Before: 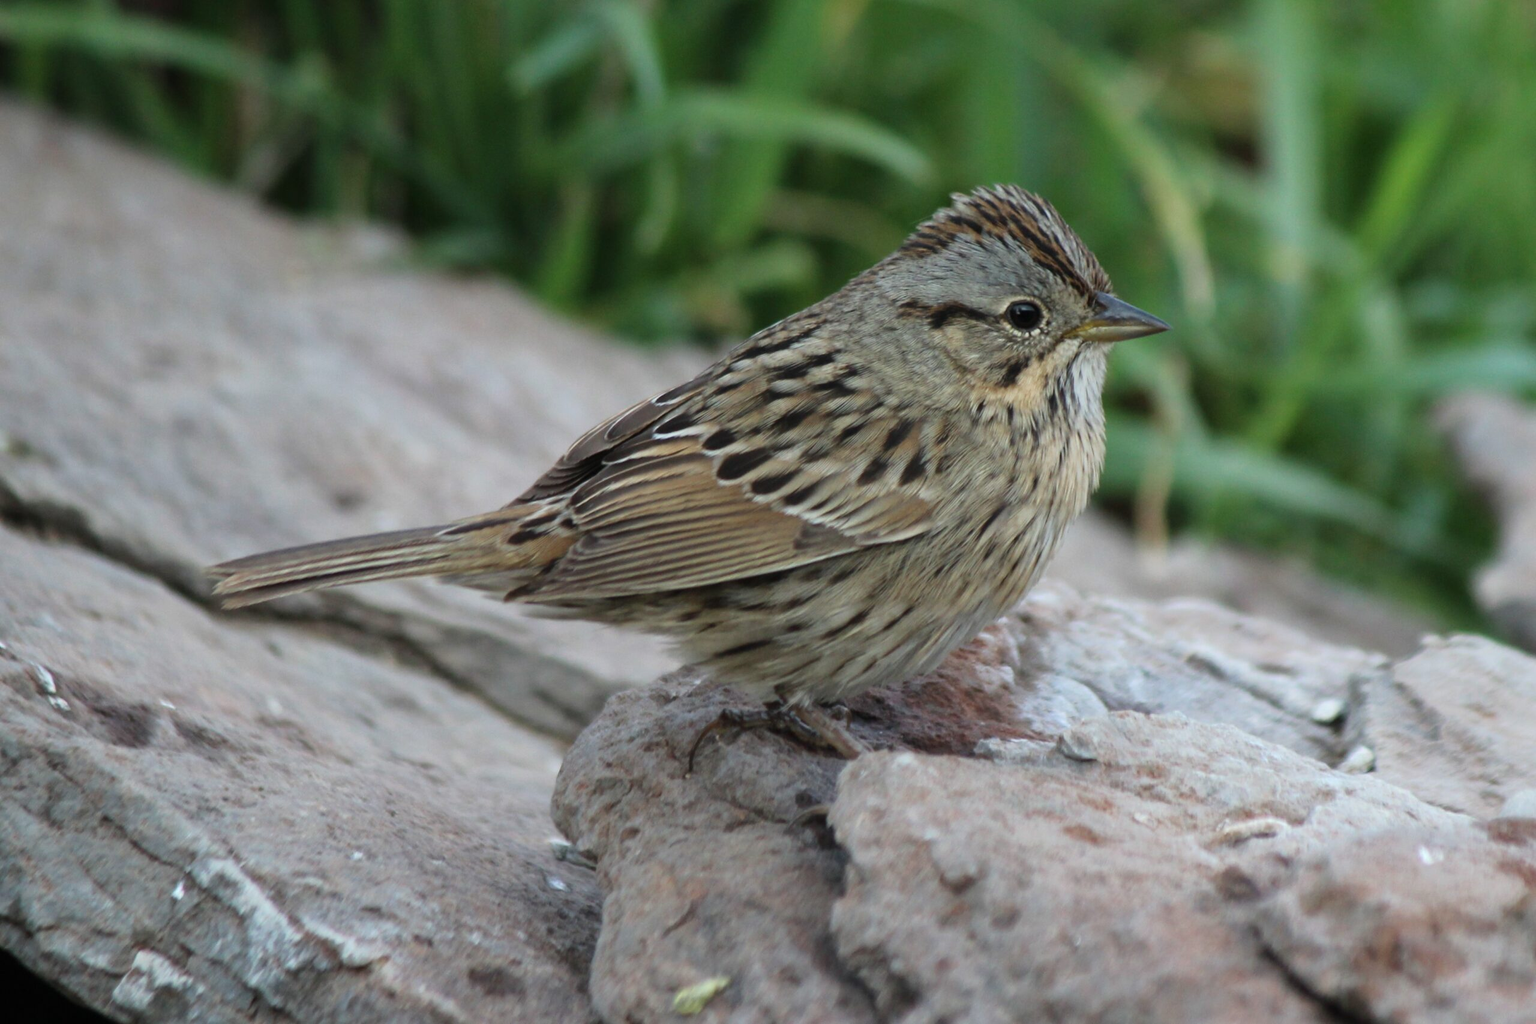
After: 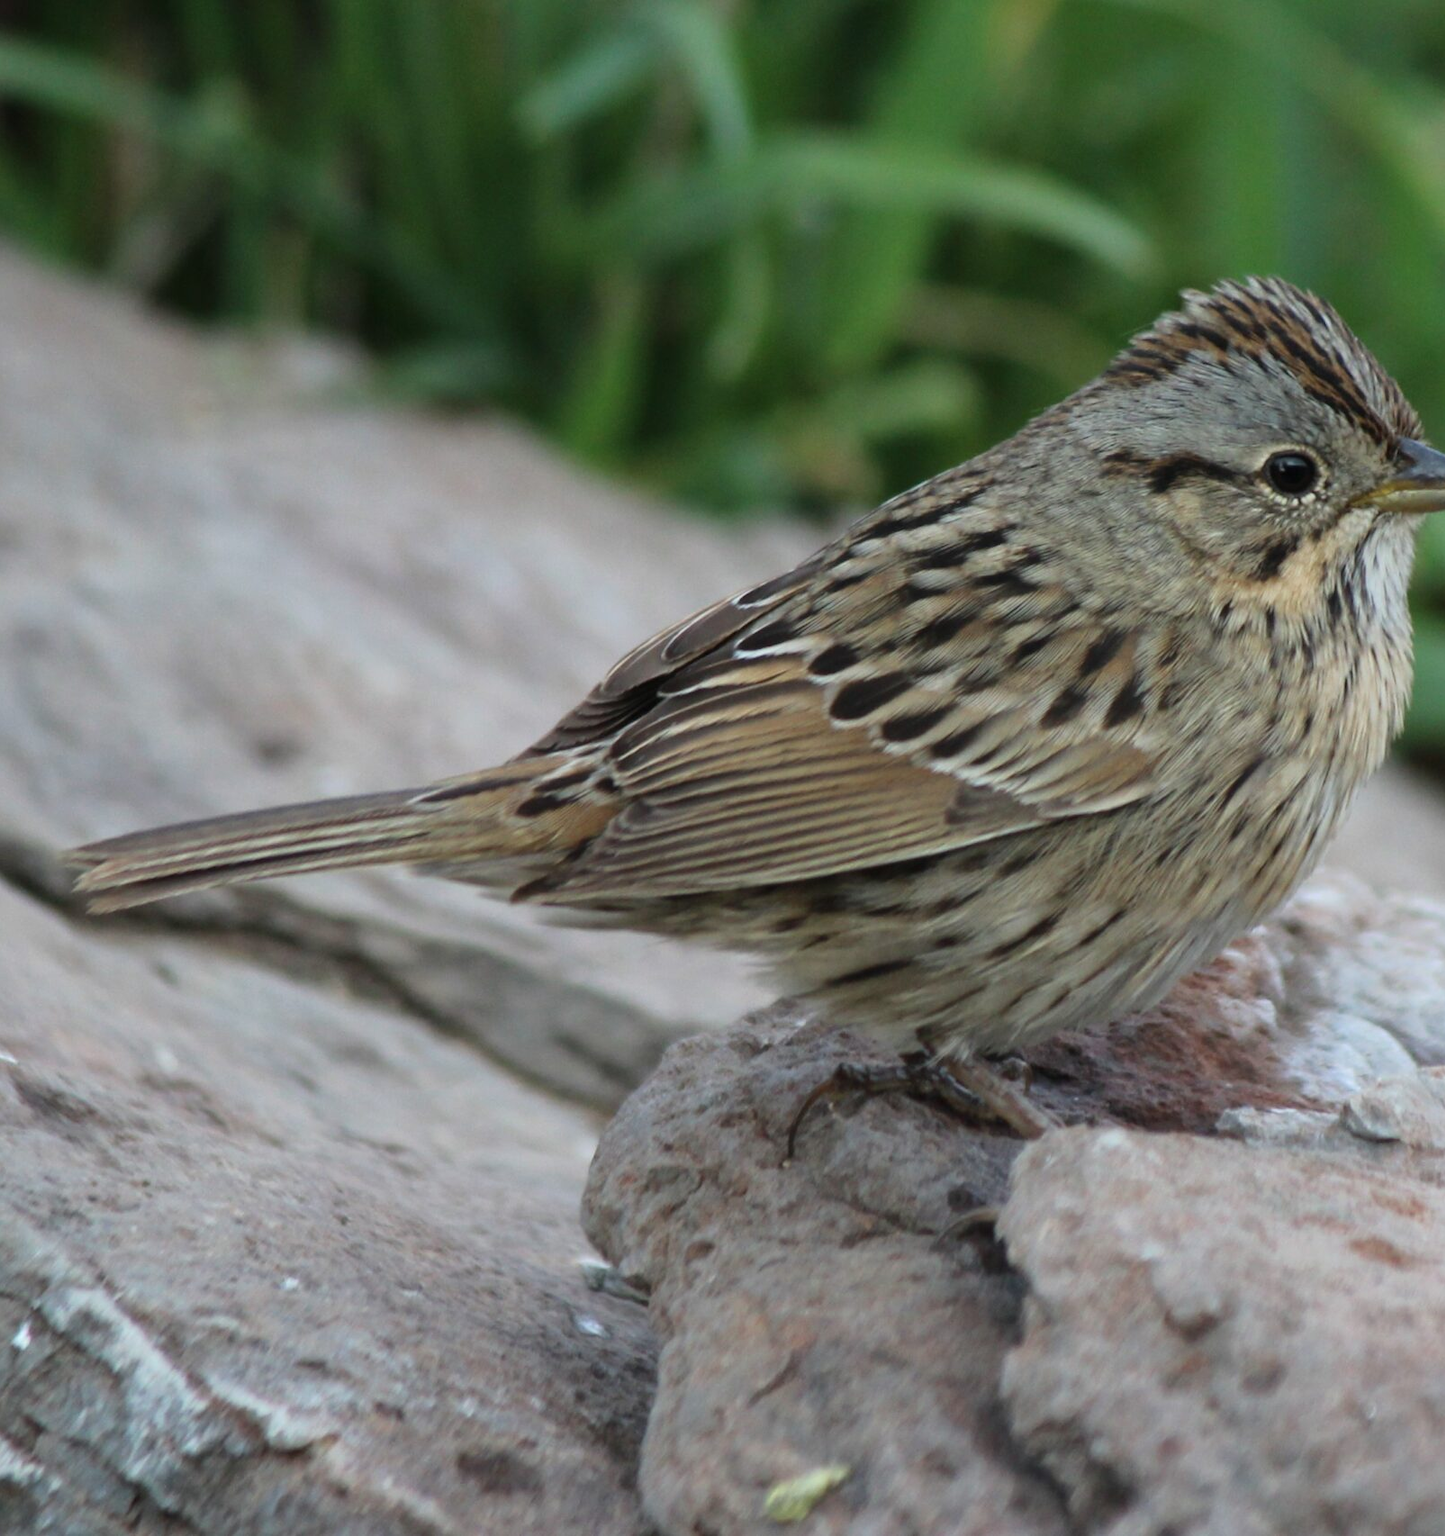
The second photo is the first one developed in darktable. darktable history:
crop: left 10.678%, right 26.559%
